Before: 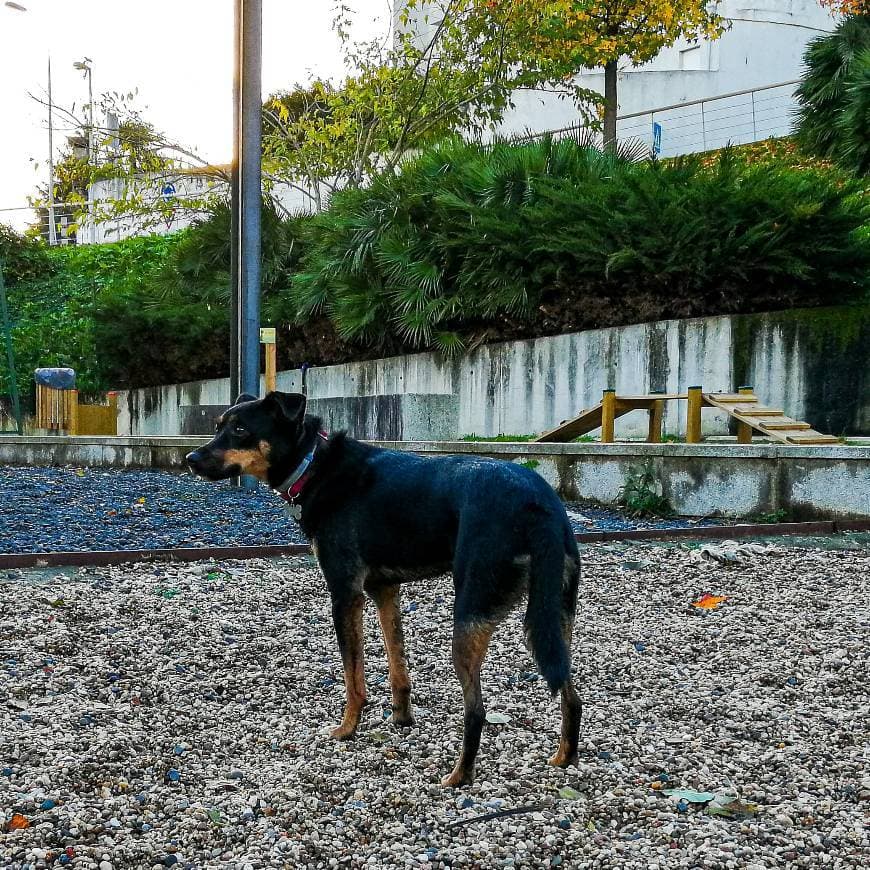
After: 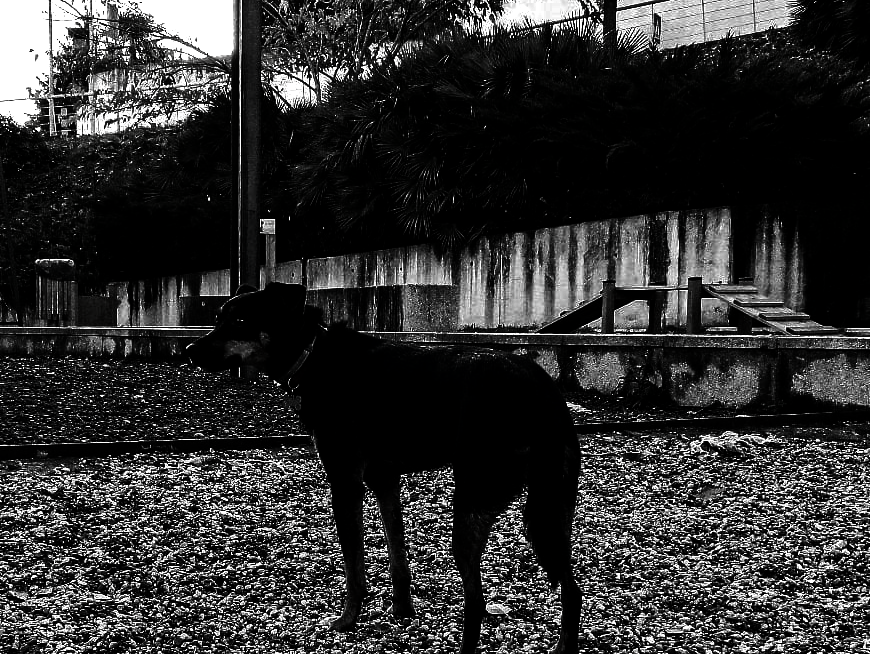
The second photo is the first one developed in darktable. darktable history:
color balance rgb: shadows lift › hue 87.19°, global offset › chroma 0.053%, global offset › hue 254.13°, linear chroma grading › global chroma 14.919%, perceptual saturation grading › global saturation 30.277%, perceptual brilliance grading › global brilliance 15.053%, perceptual brilliance grading › shadows -34.457%
contrast brightness saturation: contrast 0.019, brightness -0.995, saturation -0.994
crop and rotate: top 12.592%, bottom 12.18%
